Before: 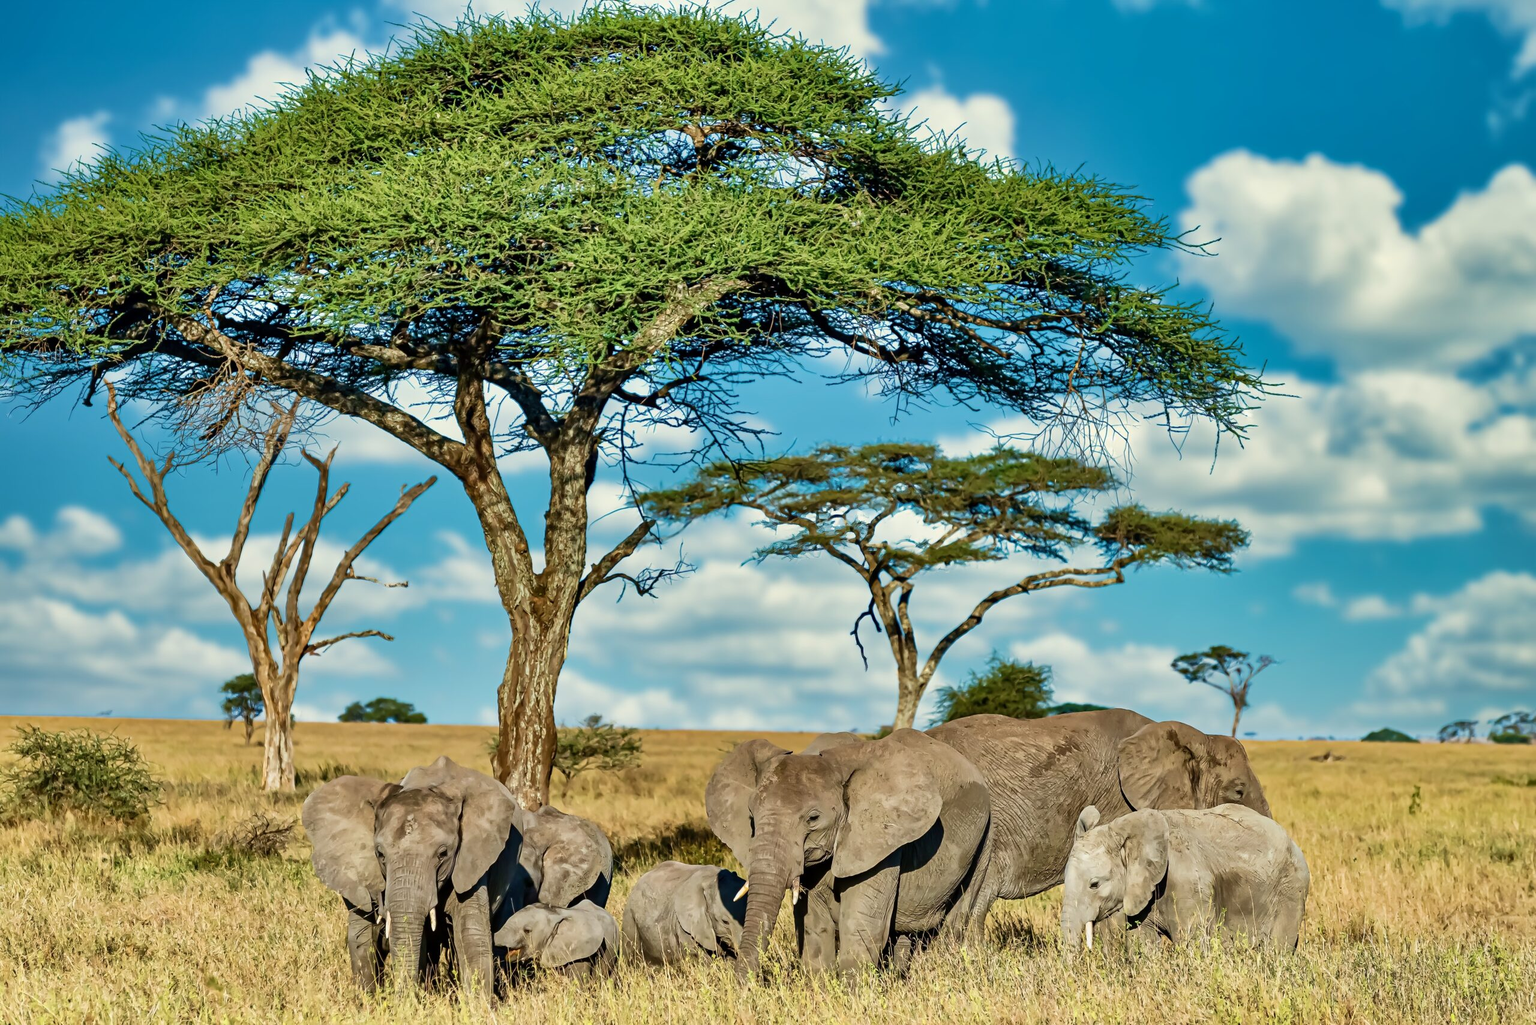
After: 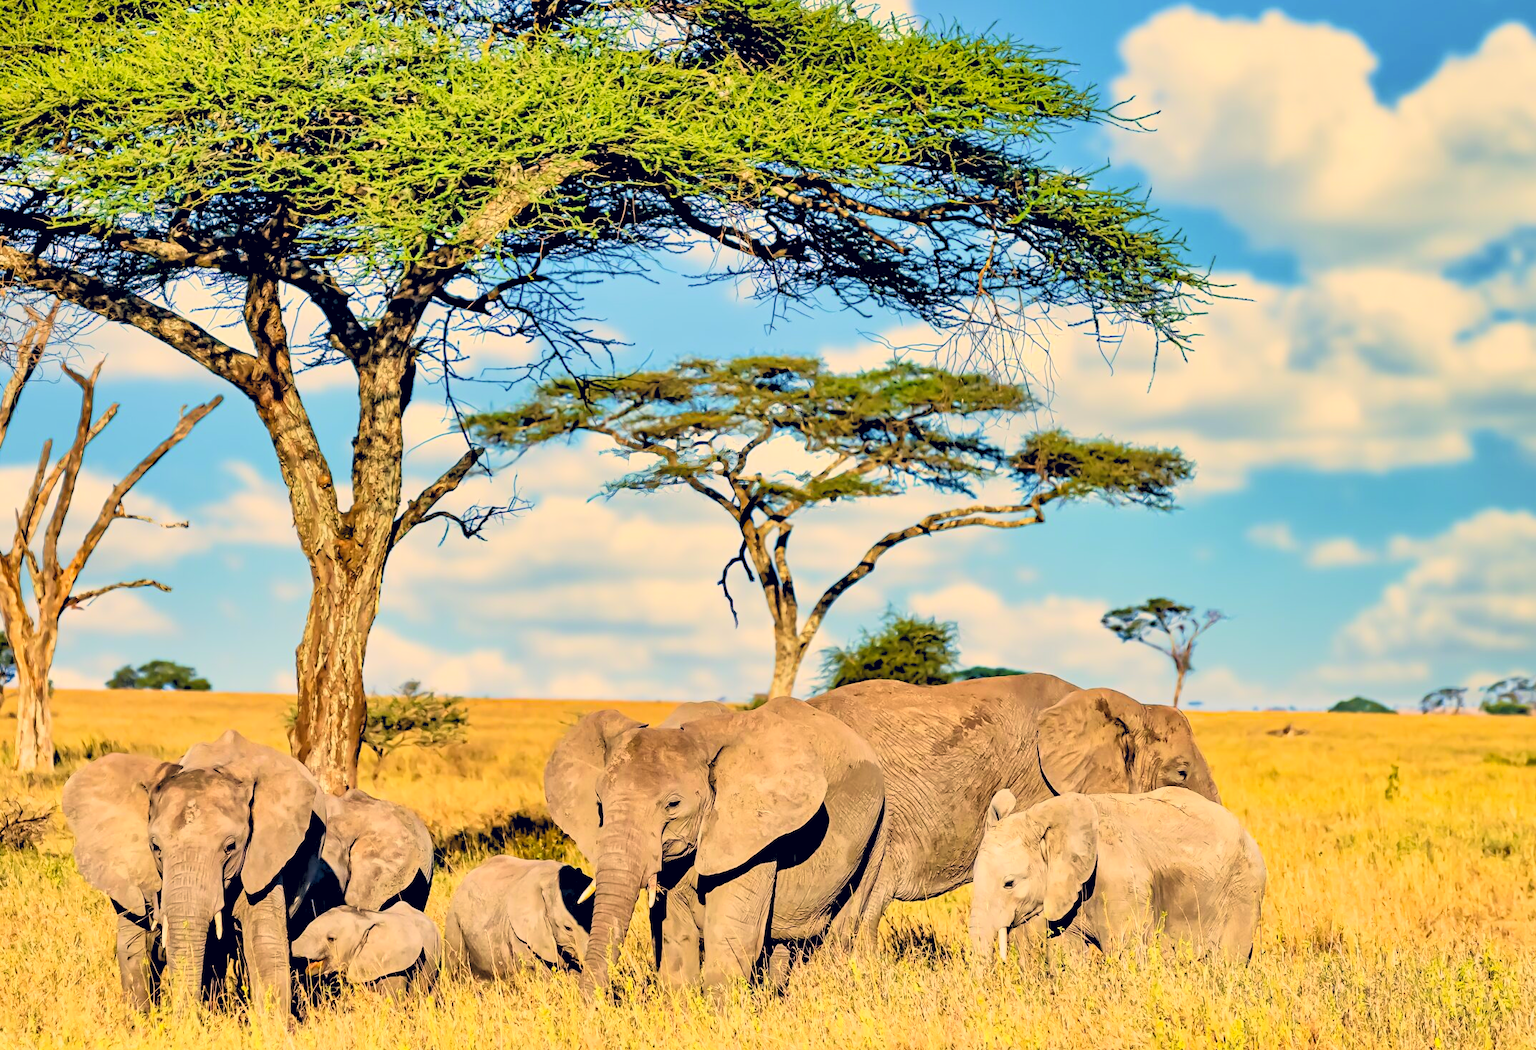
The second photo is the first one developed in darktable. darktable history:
contrast brightness saturation: contrast 0.2, brightness 0.2, saturation 0.8
color correction: highlights a* 19.59, highlights b* 27.49, shadows a* 3.46, shadows b* -17.28, saturation 0.73
contrast equalizer: y [[0.5 ×6], [0.5 ×6], [0.5, 0.5, 0.501, 0.545, 0.707, 0.863], [0 ×6], [0 ×6]]
rgb levels: preserve colors sum RGB, levels [[0.038, 0.433, 0.934], [0, 0.5, 1], [0, 0.5, 1]]
crop: left 16.315%, top 14.246%
